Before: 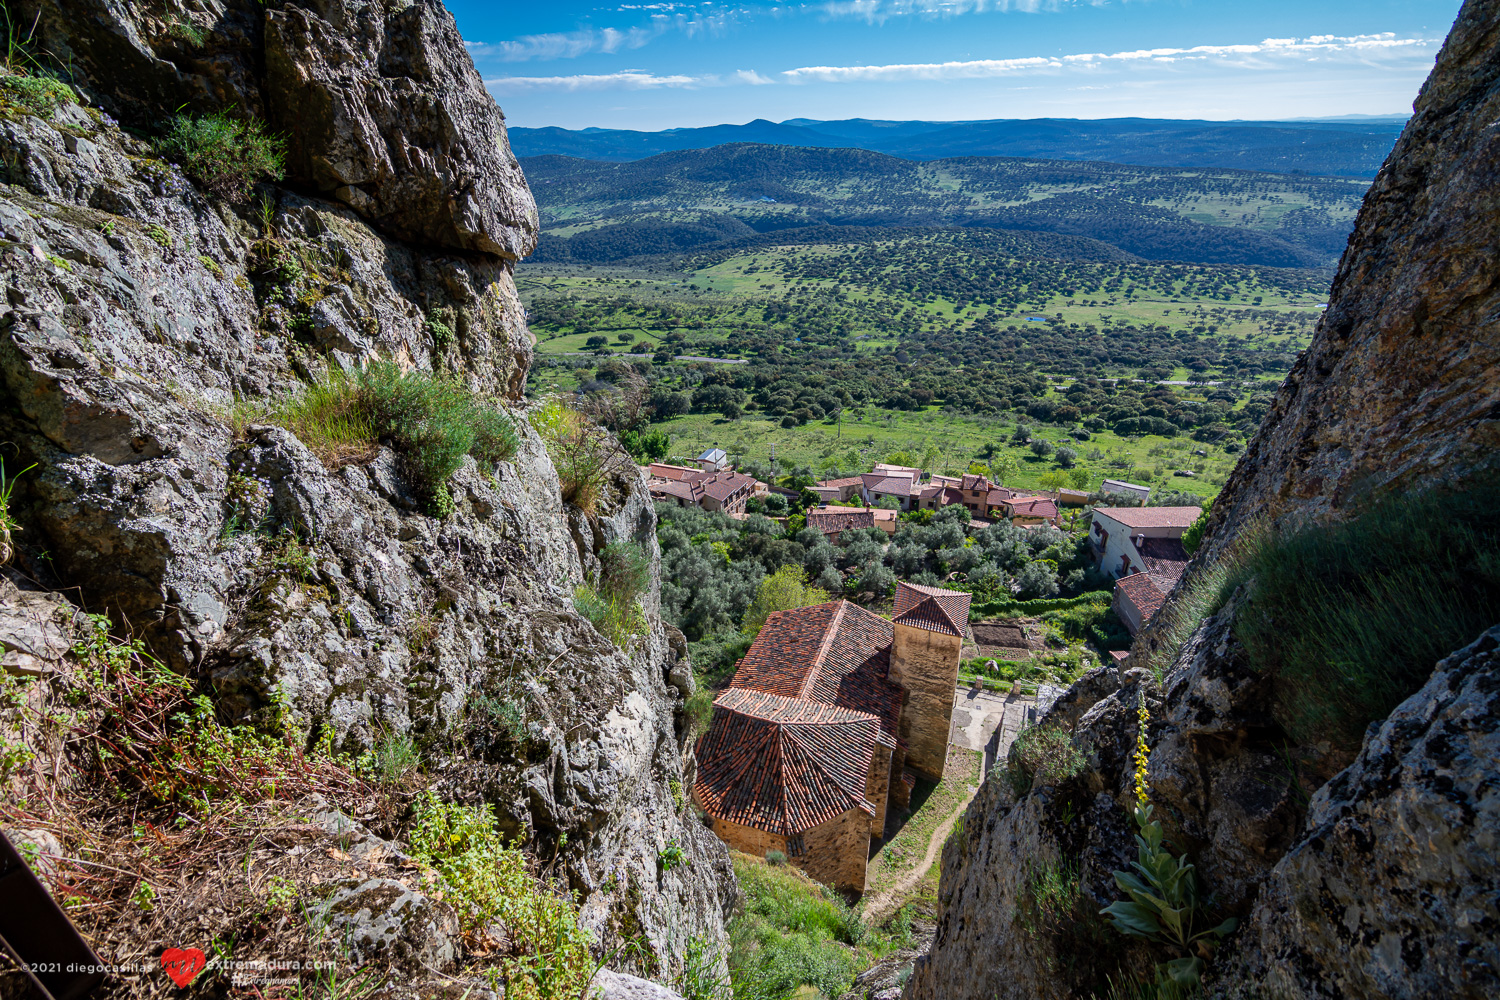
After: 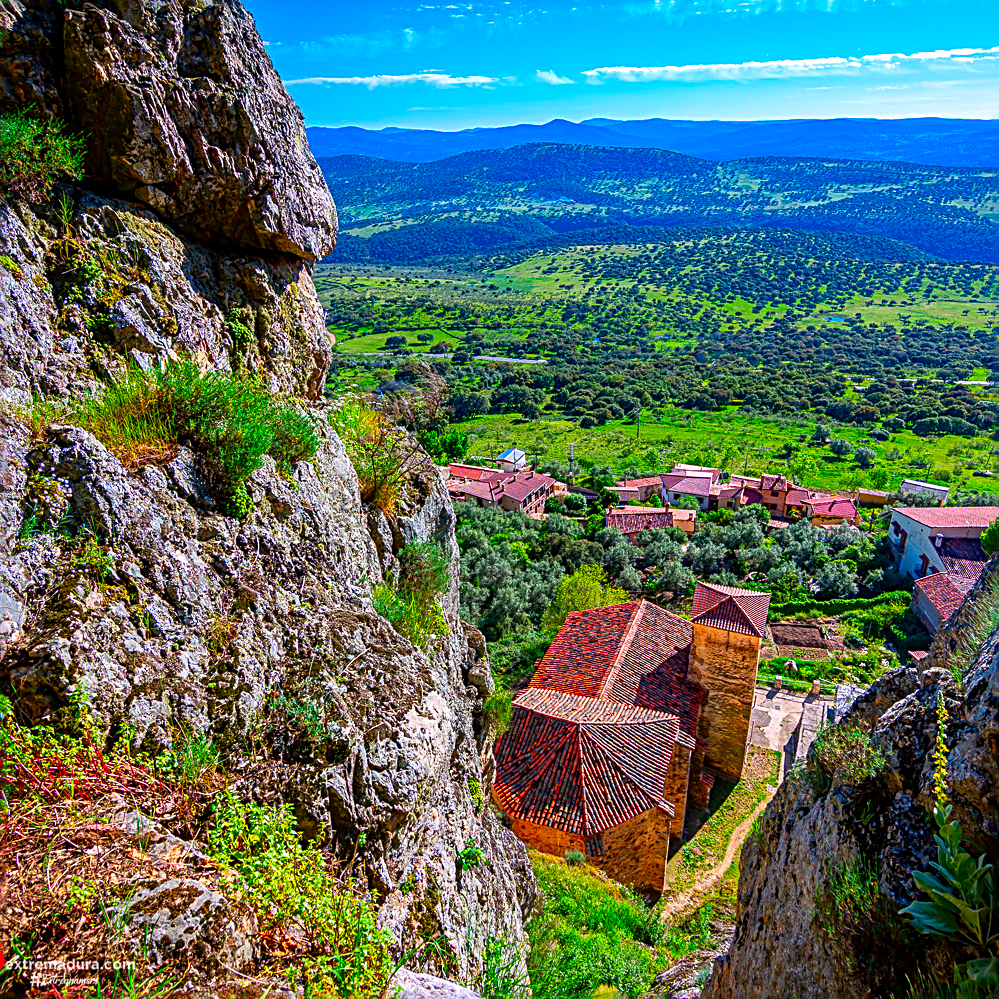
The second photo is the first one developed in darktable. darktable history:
sharpen: radius 2.624, amount 0.692
exposure: exposure 0.126 EV, compensate highlight preservation false
color correction: highlights a* 1.61, highlights b* -1.7, saturation 2.43
crop and rotate: left 13.414%, right 19.924%
local contrast: on, module defaults
